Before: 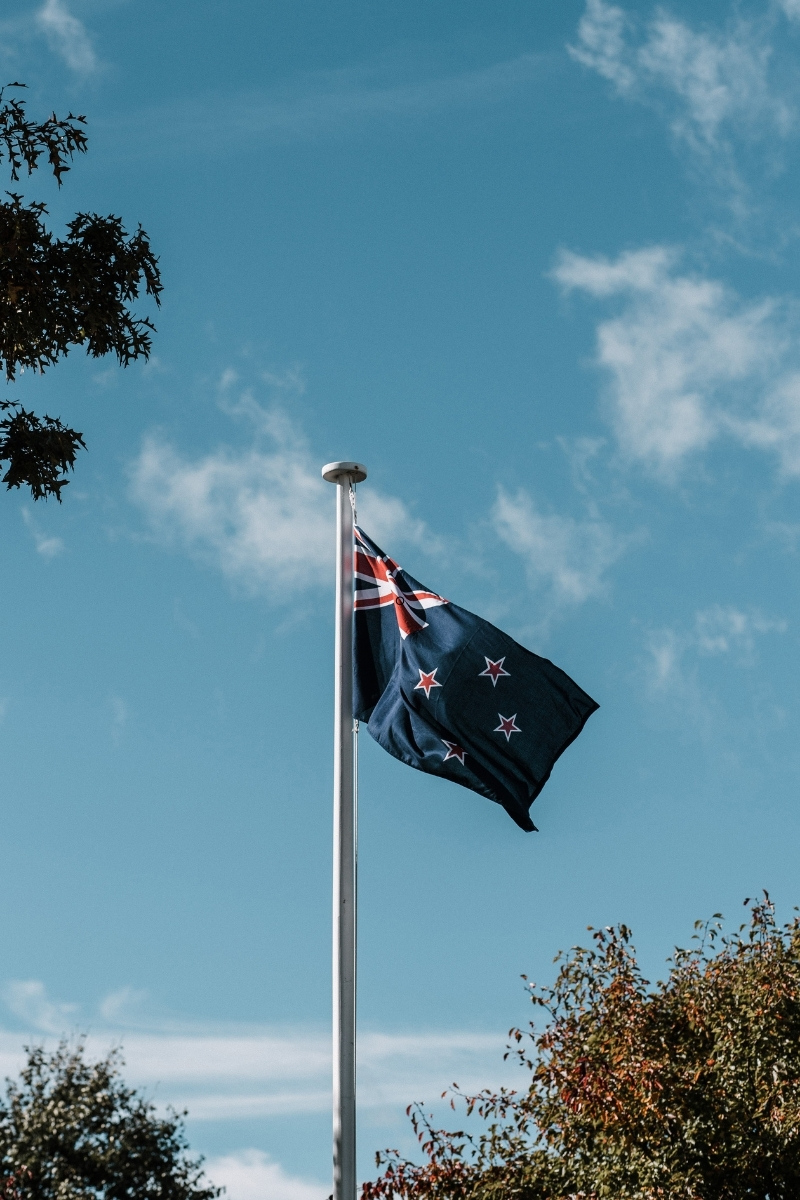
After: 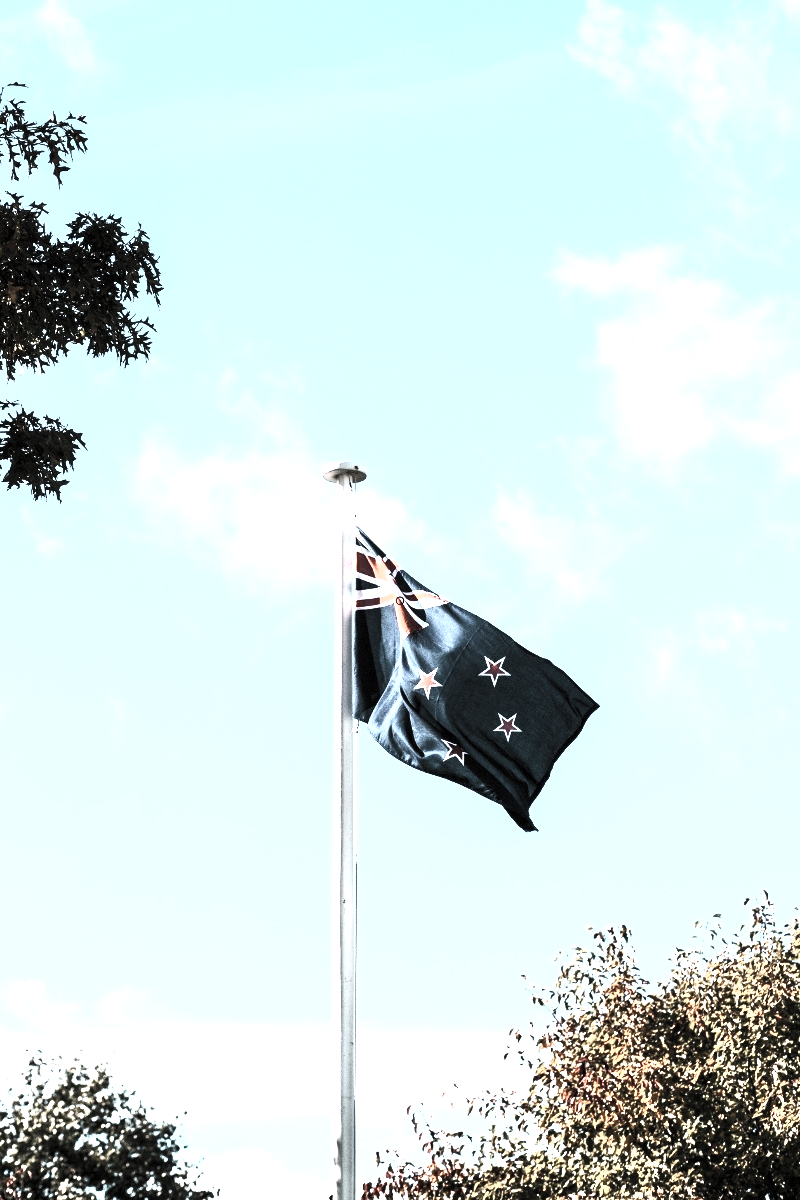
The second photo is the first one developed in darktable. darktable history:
levels: levels [0.062, 0.494, 0.925]
color zones: curves: ch2 [(0, 0.5) (0.143, 0.5) (0.286, 0.416) (0.429, 0.5) (0.571, 0.5) (0.714, 0.5) (0.857, 0.5) (1, 0.5)]
exposure: black level correction 0, exposure 1.199 EV, compensate exposure bias true, compensate highlight preservation false
contrast brightness saturation: contrast 0.58, brightness 0.572, saturation -0.348
